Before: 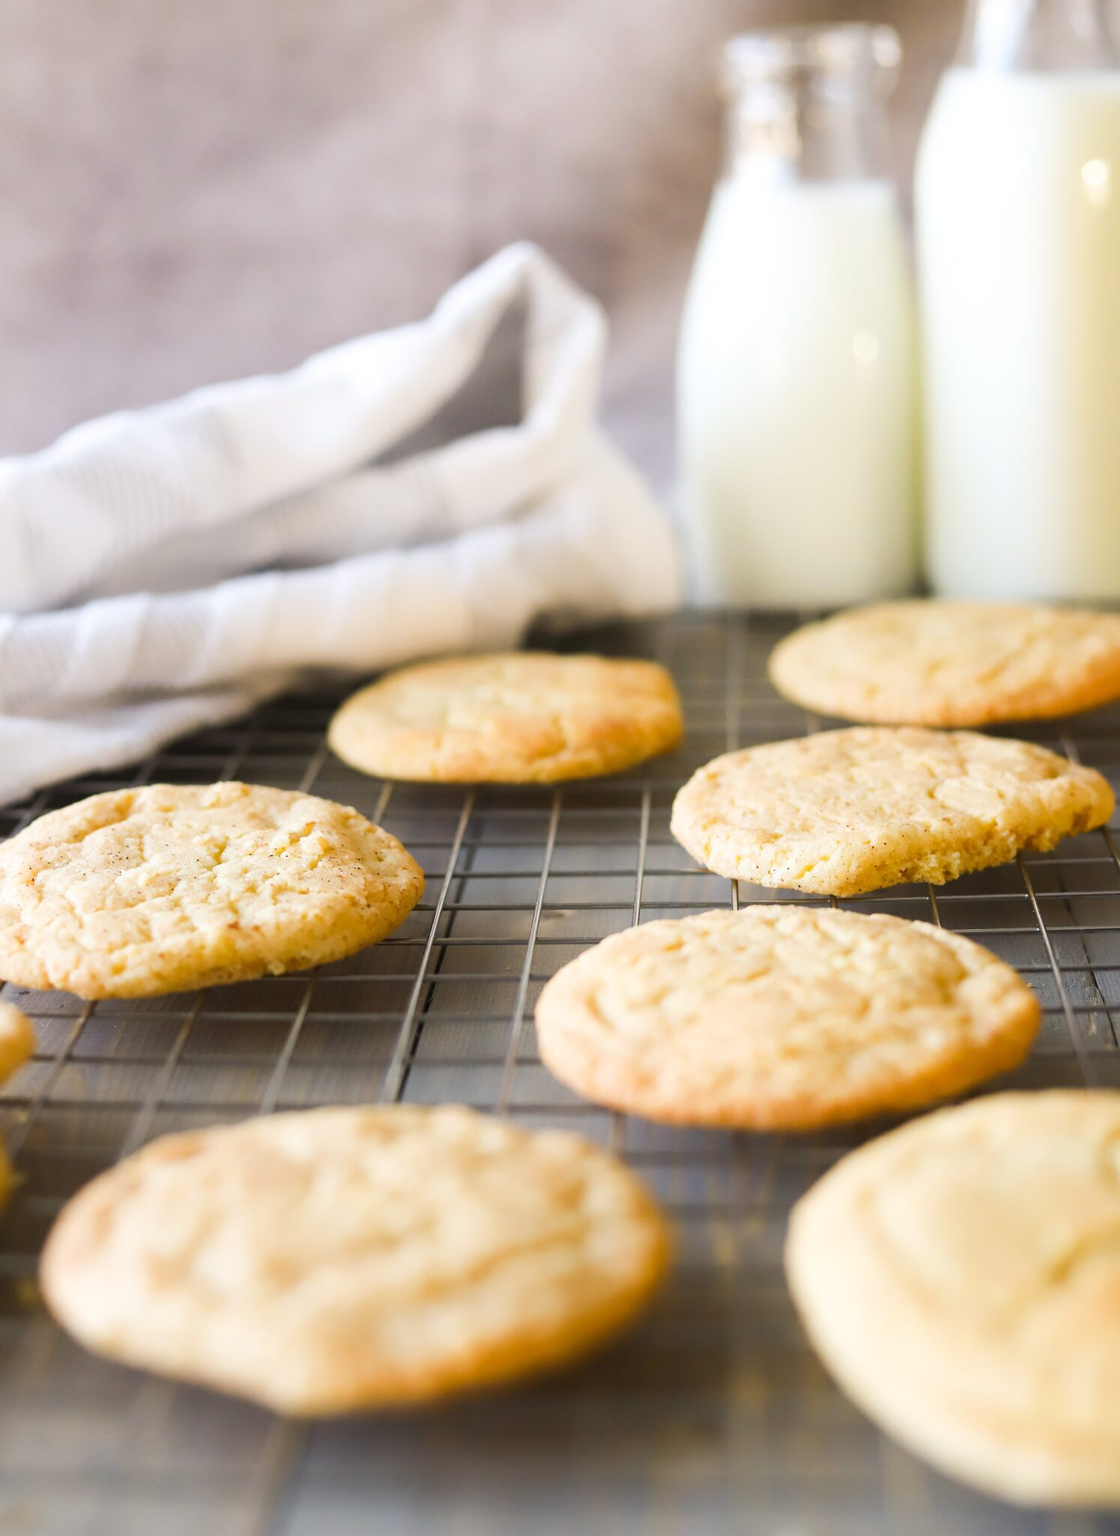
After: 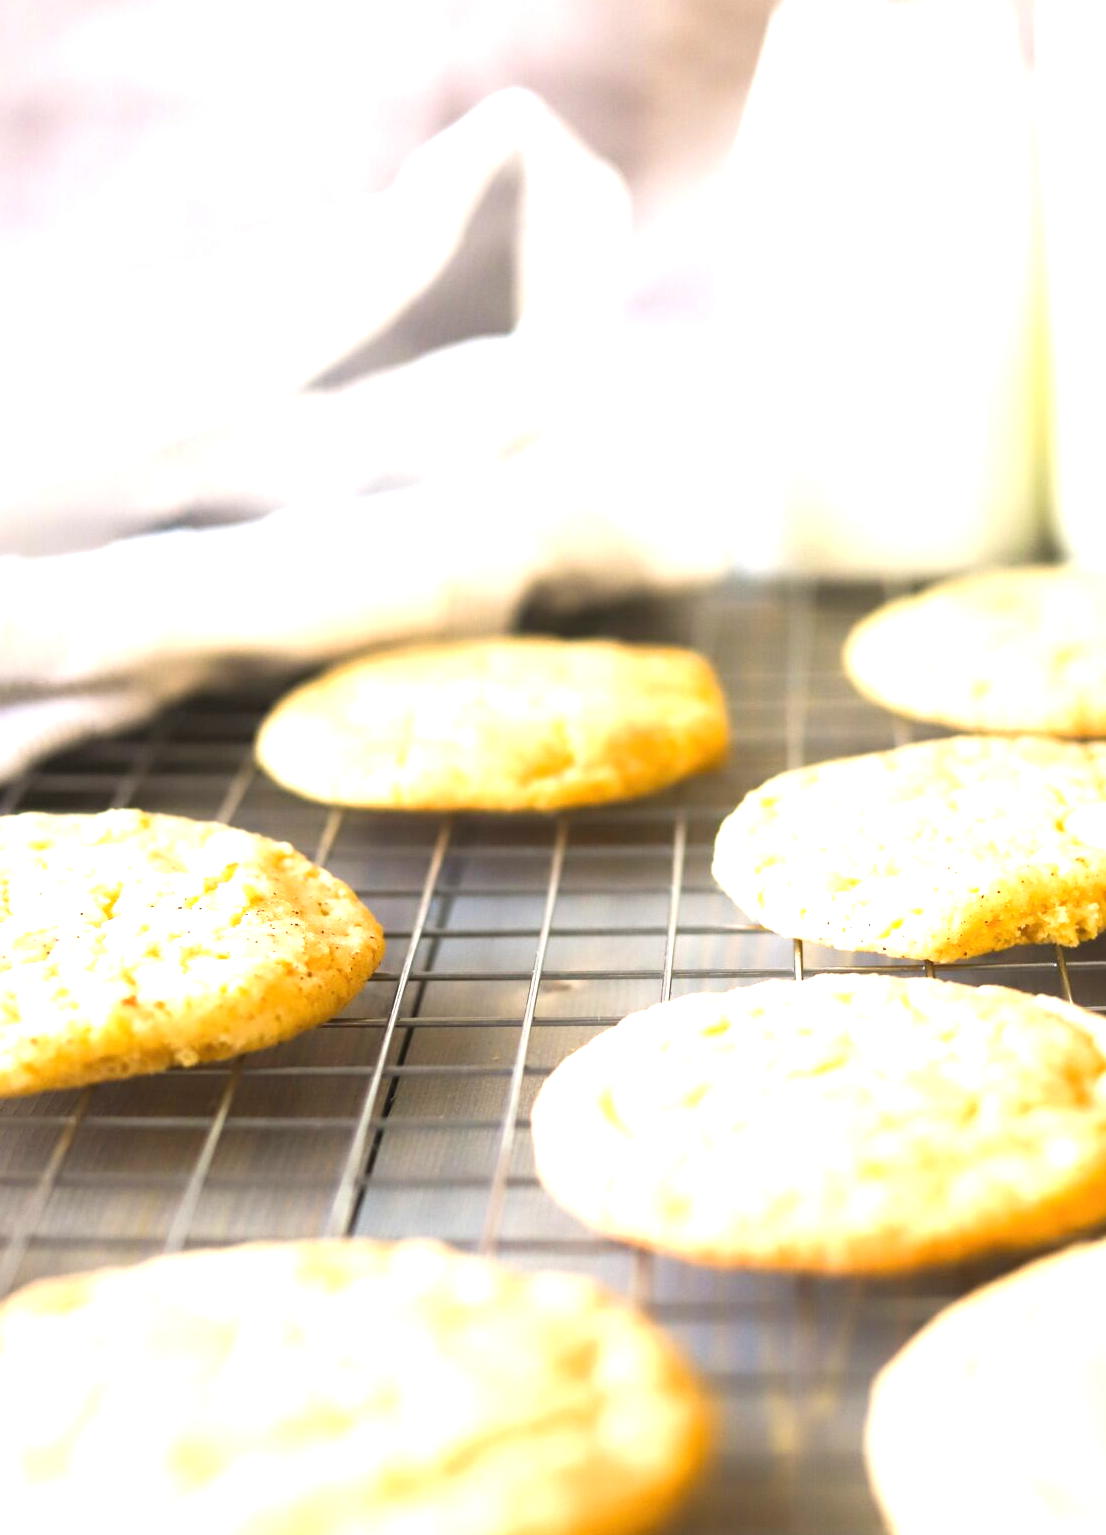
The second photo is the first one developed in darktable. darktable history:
crop and rotate: left 12.213%, top 11.379%, right 13.709%, bottom 13.65%
exposure: black level correction 0, exposure 1.098 EV, compensate highlight preservation false
